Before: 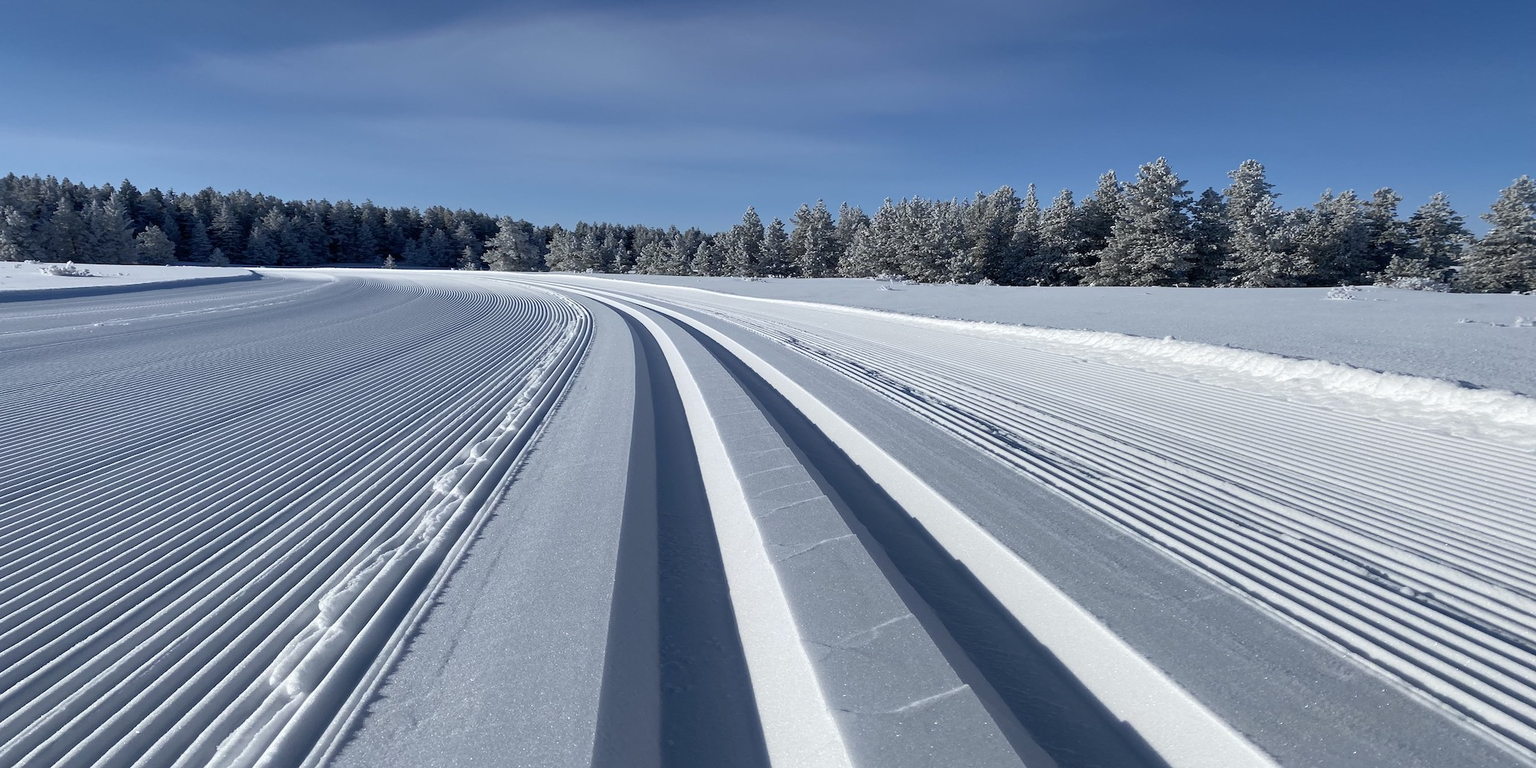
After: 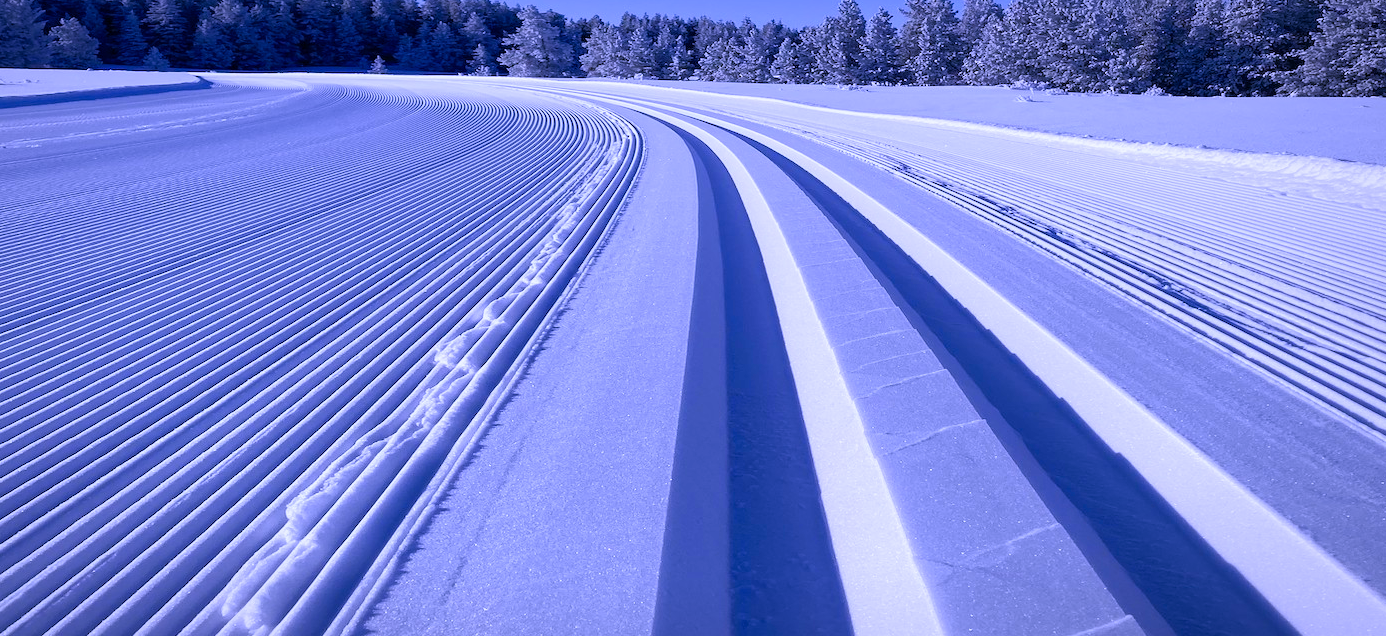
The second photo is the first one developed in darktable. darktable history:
color balance rgb: shadows lift › chroma 1%, shadows lift › hue 113°, highlights gain › chroma 0.2%, highlights gain › hue 333°, perceptual saturation grading › global saturation 20%, perceptual saturation grading › highlights -50%, perceptual saturation grading › shadows 25%, contrast -10%
crop: left 6.488%, top 27.668%, right 24.183%, bottom 8.656%
white balance: red 0.98, blue 1.61
vignetting: fall-off start 80.87%, fall-off radius 61.59%, brightness -0.384, saturation 0.007, center (0, 0.007), automatic ratio true, width/height ratio 1.418
